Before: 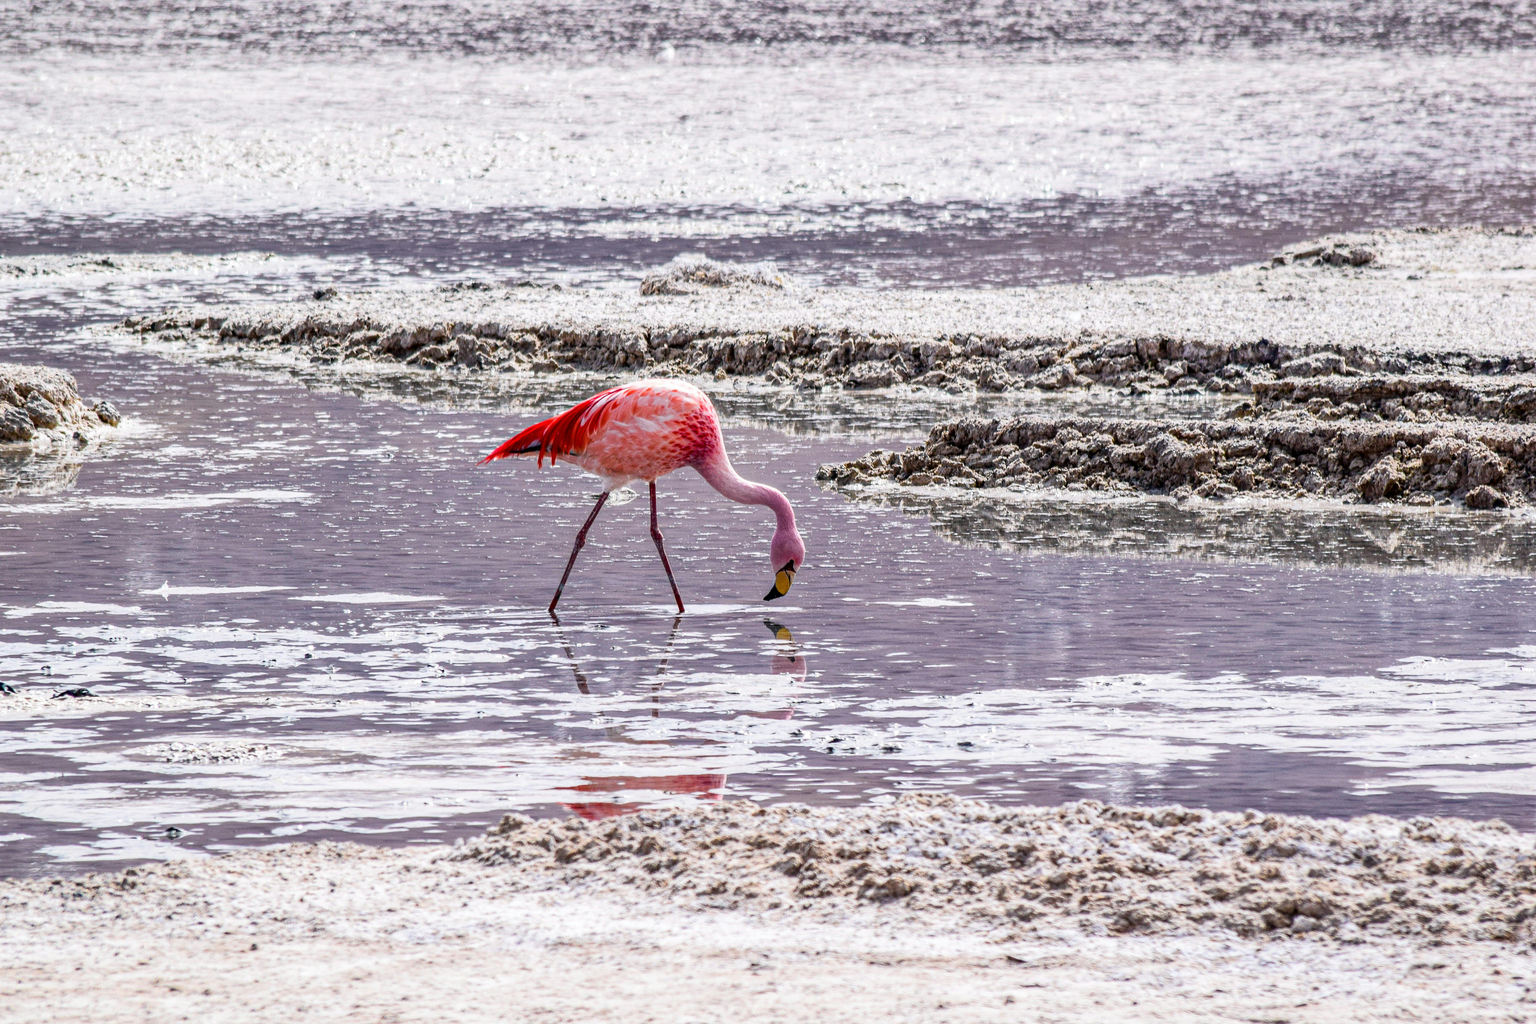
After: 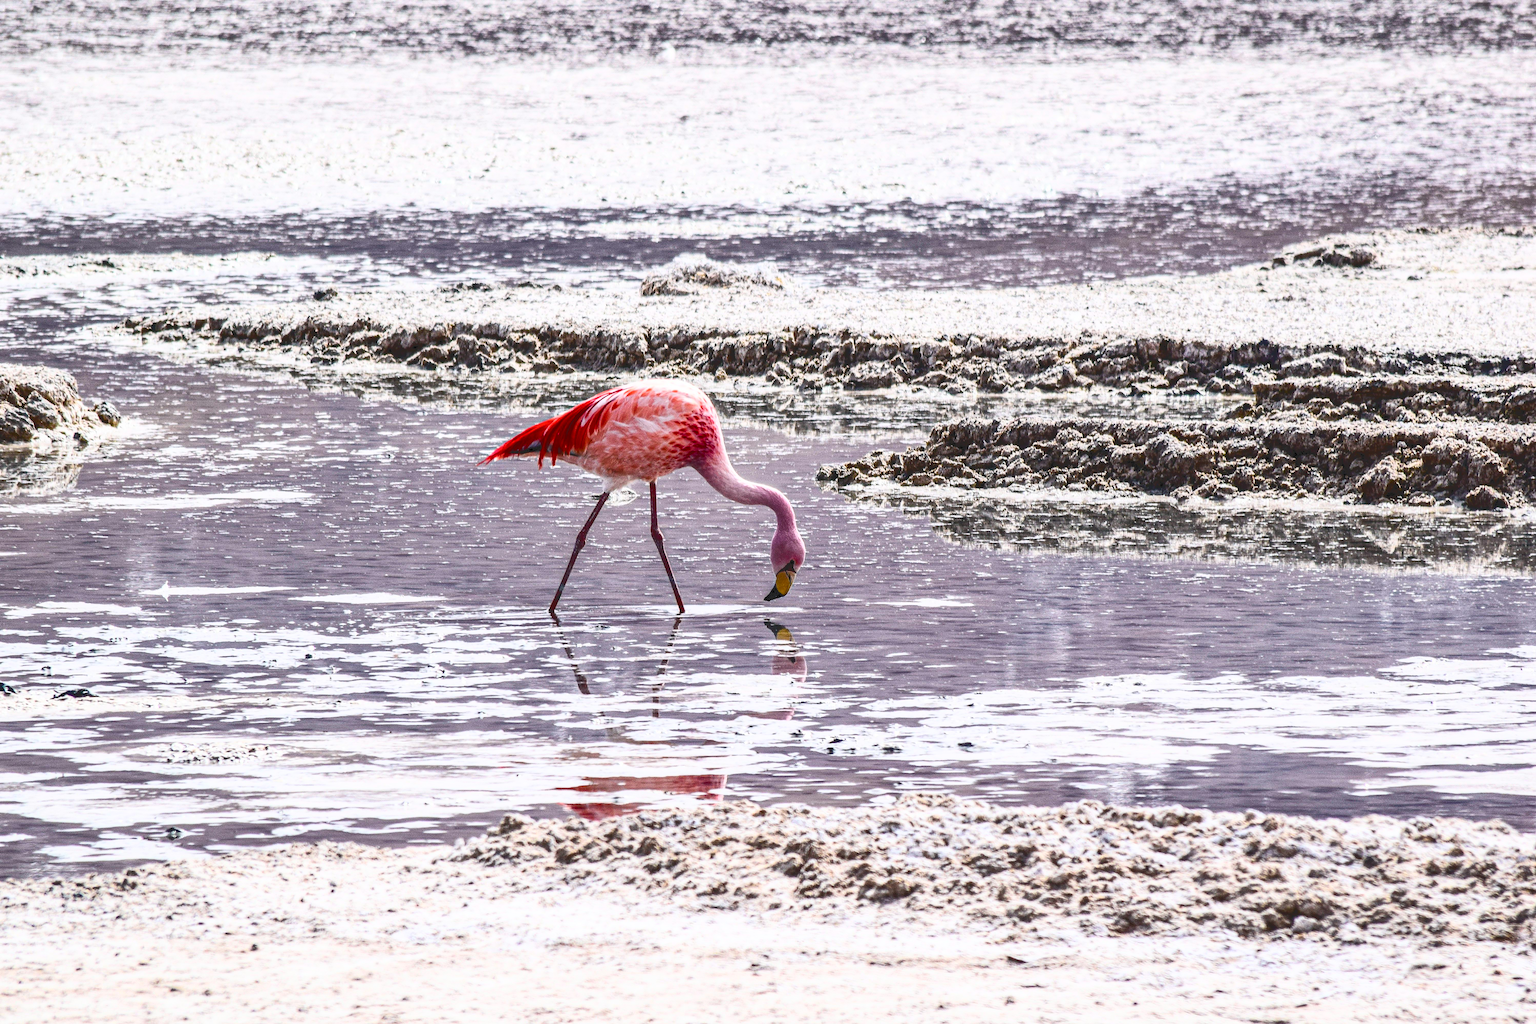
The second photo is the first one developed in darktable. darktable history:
tone curve: curves: ch0 [(0, 0) (0.003, 0.147) (0.011, 0.147) (0.025, 0.147) (0.044, 0.147) (0.069, 0.147) (0.1, 0.15) (0.136, 0.158) (0.177, 0.174) (0.224, 0.198) (0.277, 0.241) (0.335, 0.292) (0.399, 0.361) (0.468, 0.452) (0.543, 0.568) (0.623, 0.679) (0.709, 0.793) (0.801, 0.886) (0.898, 0.966) (1, 1)], color space Lab, independent channels, preserve colors none
